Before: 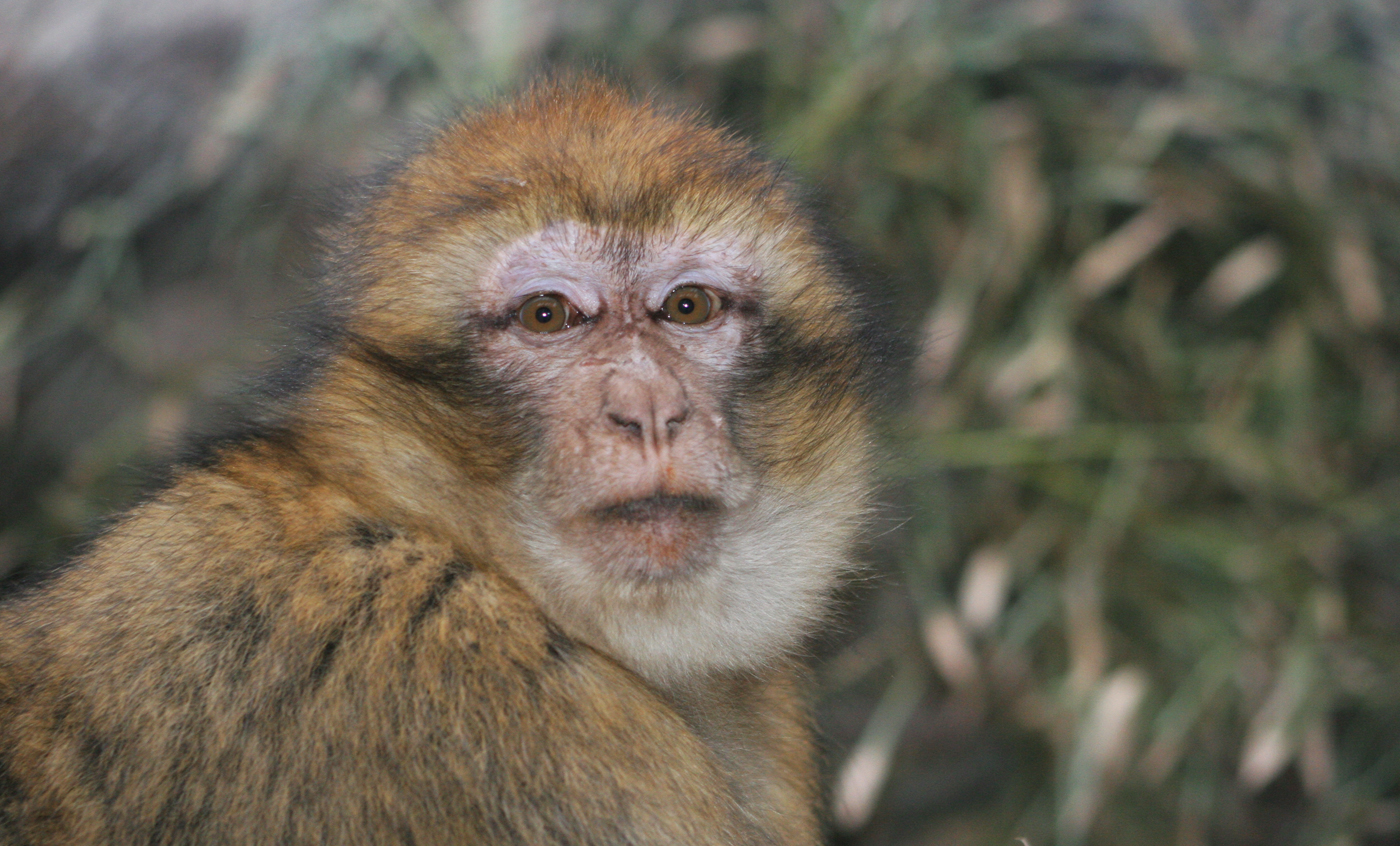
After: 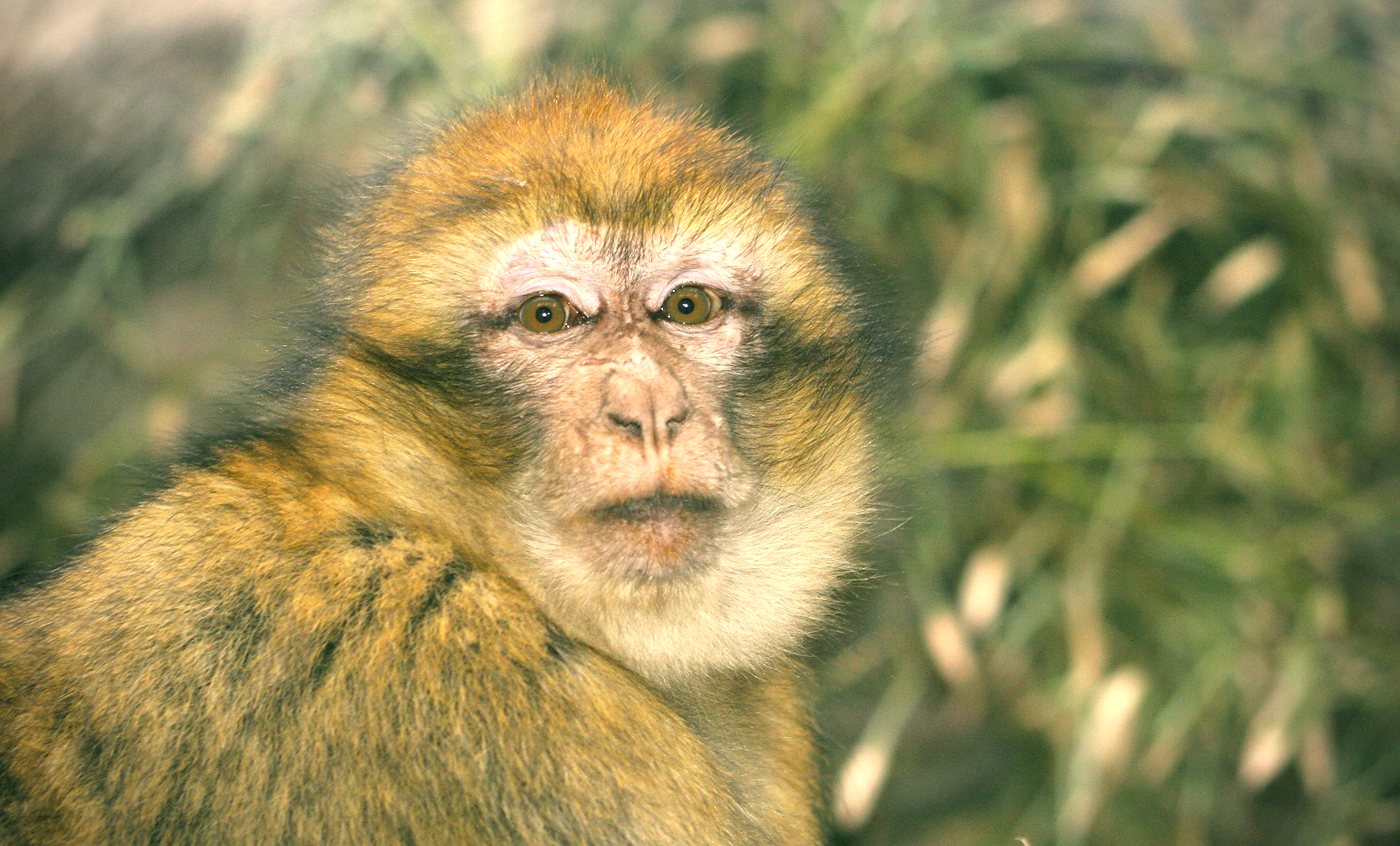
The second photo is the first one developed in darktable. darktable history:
vignetting: saturation 0, unbound false
color correction: highlights a* 5.3, highlights b* 24.26, shadows a* -15.58, shadows b* 4.02
exposure: black level correction 0, exposure 1.1 EV, compensate exposure bias true, compensate highlight preservation false
sharpen: radius 0.969, amount 0.604
